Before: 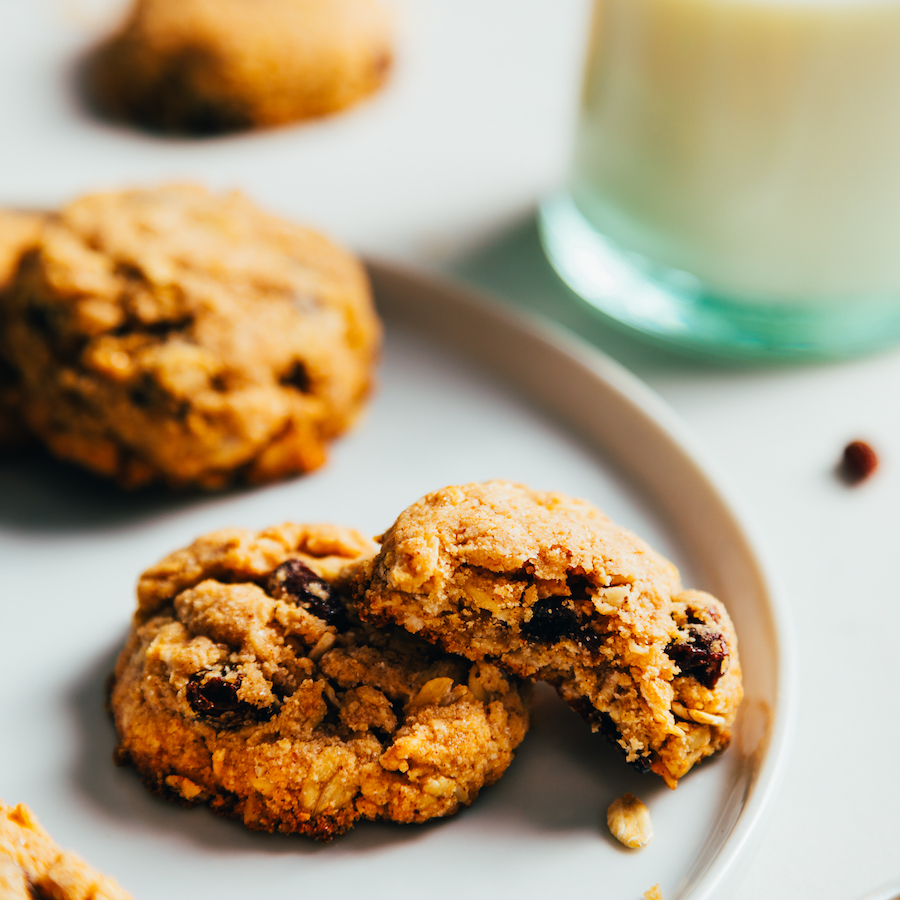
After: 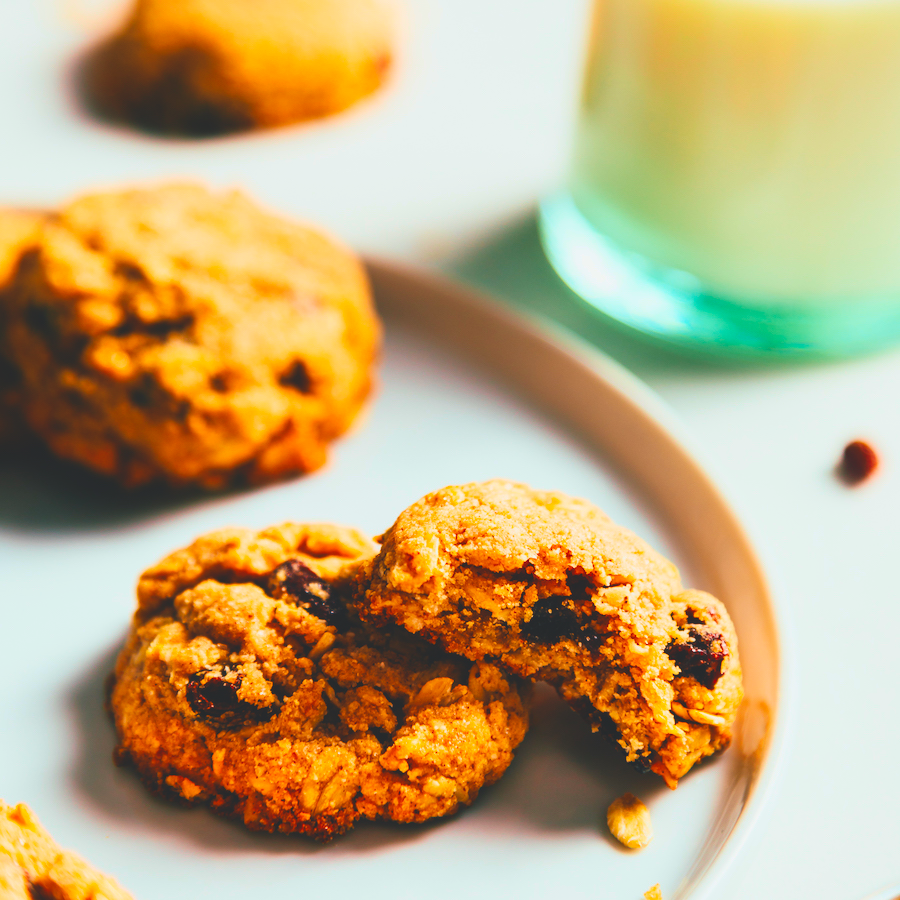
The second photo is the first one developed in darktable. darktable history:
color balance rgb: perceptual saturation grading › global saturation 25%, global vibrance 20%
exposure: black level correction -0.023, exposure -0.039 EV, compensate highlight preservation false
tone curve: curves: ch0 [(0, 0) (0.091, 0.075) (0.409, 0.457) (0.733, 0.82) (0.844, 0.908) (0.909, 0.942) (1, 0.973)]; ch1 [(0, 0) (0.437, 0.404) (0.5, 0.5) (0.529, 0.556) (0.58, 0.606) (0.616, 0.654) (1, 1)]; ch2 [(0, 0) (0.442, 0.415) (0.5, 0.5) (0.535, 0.557) (0.585, 0.62) (1, 1)], color space Lab, independent channels, preserve colors none
